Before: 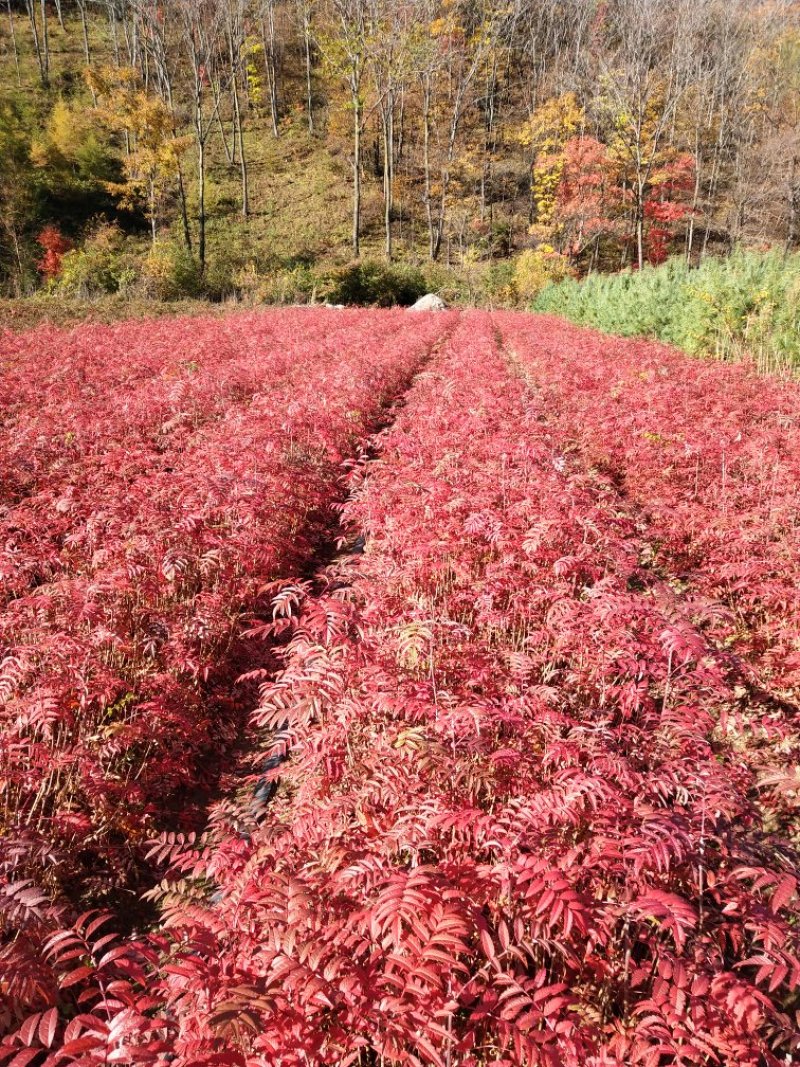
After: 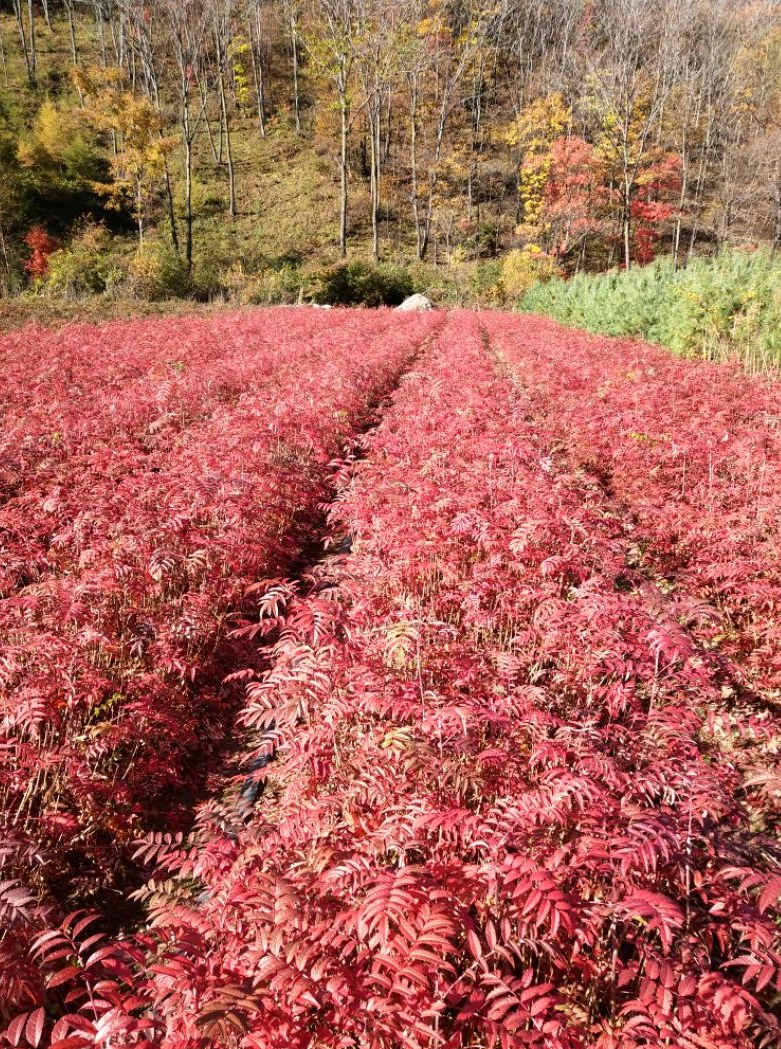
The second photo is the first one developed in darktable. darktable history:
crop and rotate: left 1.64%, right 0.665%, bottom 1.656%
shadows and highlights: shadows -31.19, highlights 30.69
